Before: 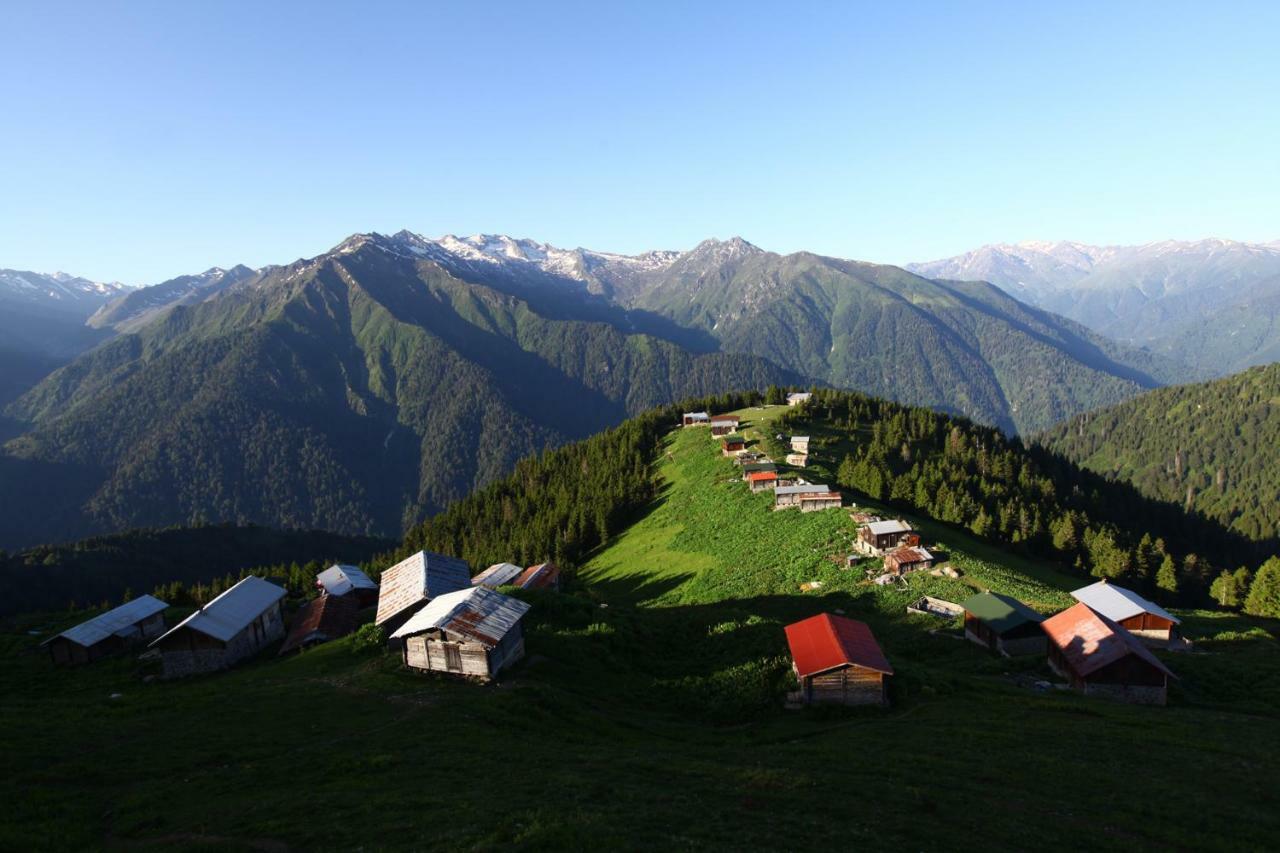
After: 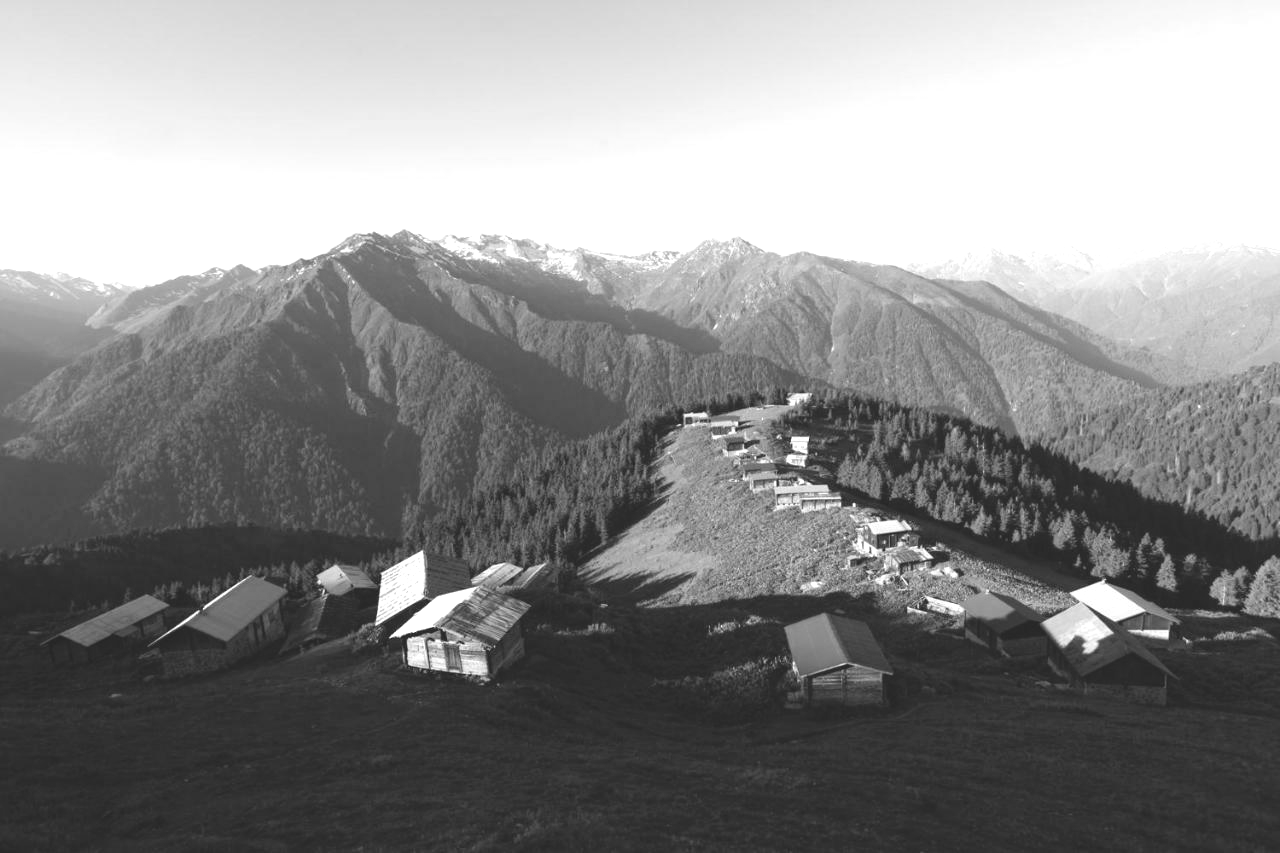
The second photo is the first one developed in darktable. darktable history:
monochrome: a 32, b 64, size 2.3
color correction: highlights a* -0.137, highlights b* -5.91, shadows a* -0.137, shadows b* -0.137
rgb levels: mode RGB, independent channels, levels [[0, 0.474, 1], [0, 0.5, 1], [0, 0.5, 1]]
colorize: saturation 60%, source mix 100%
white balance: red 0.98, blue 1.034
